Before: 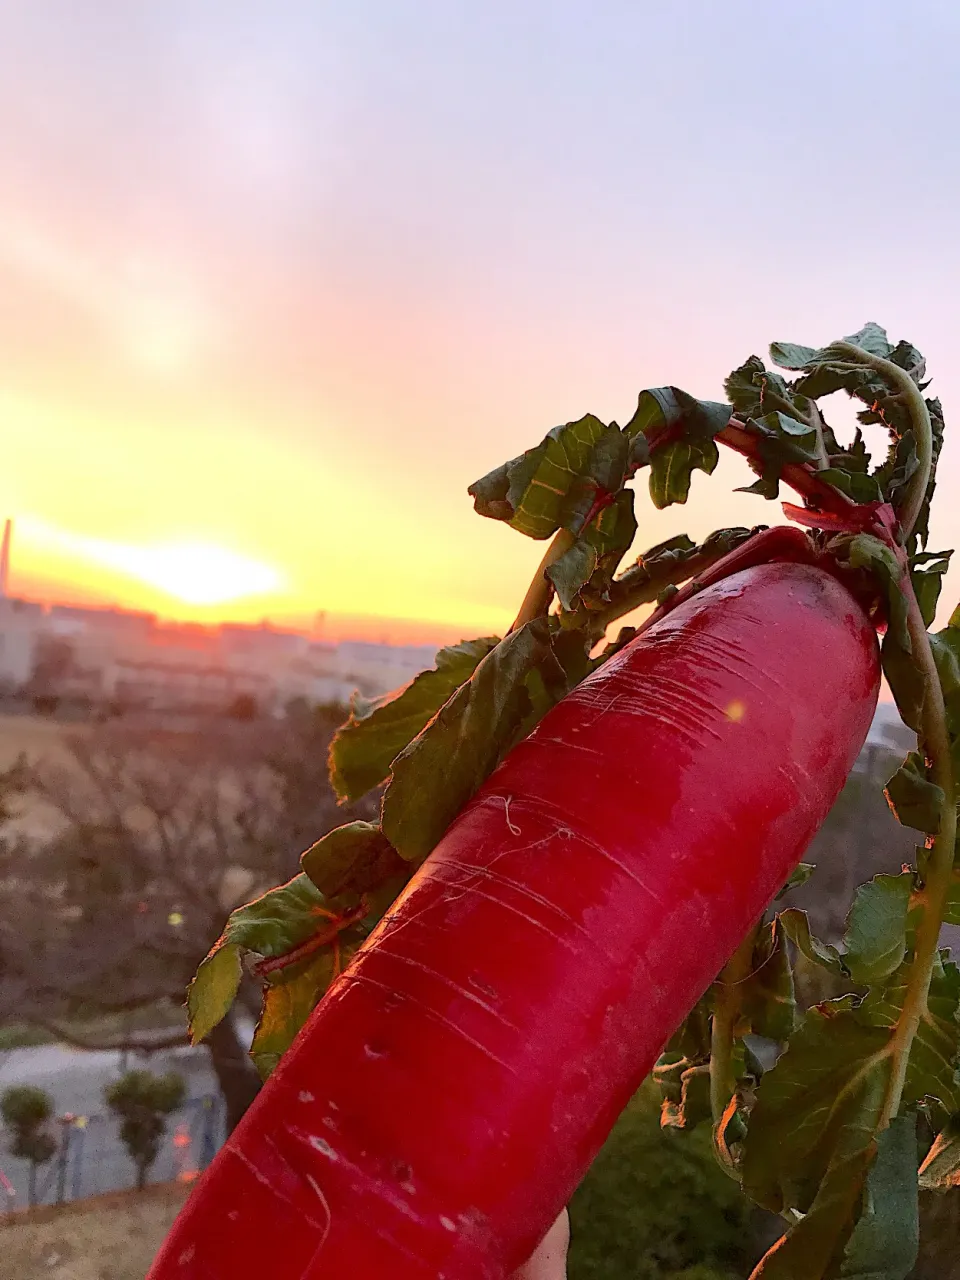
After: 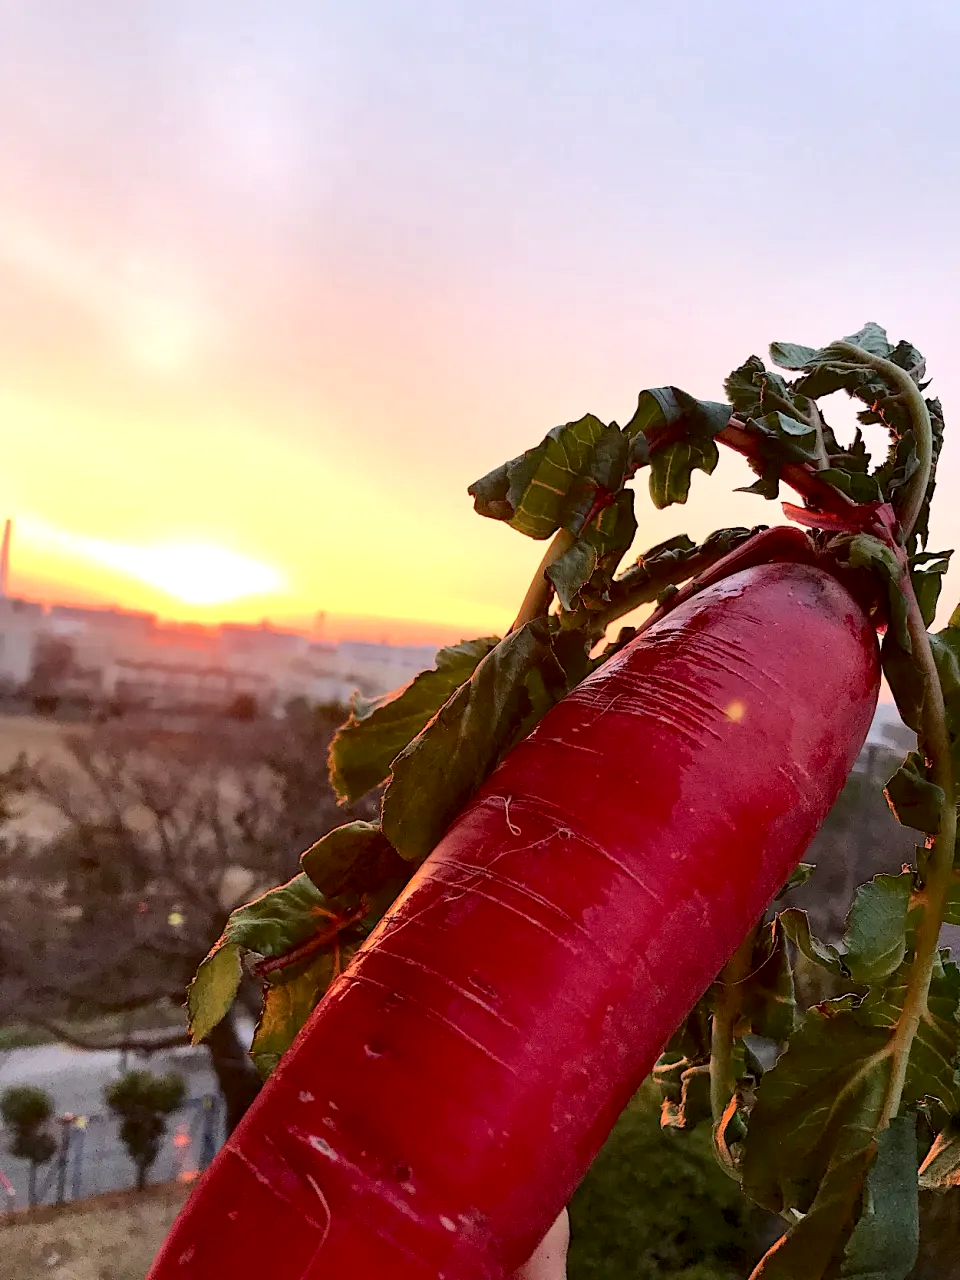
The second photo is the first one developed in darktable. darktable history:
contrast brightness saturation: contrast 0.14
local contrast: mode bilateral grid, contrast 20, coarseness 50, detail 150%, midtone range 0.2
